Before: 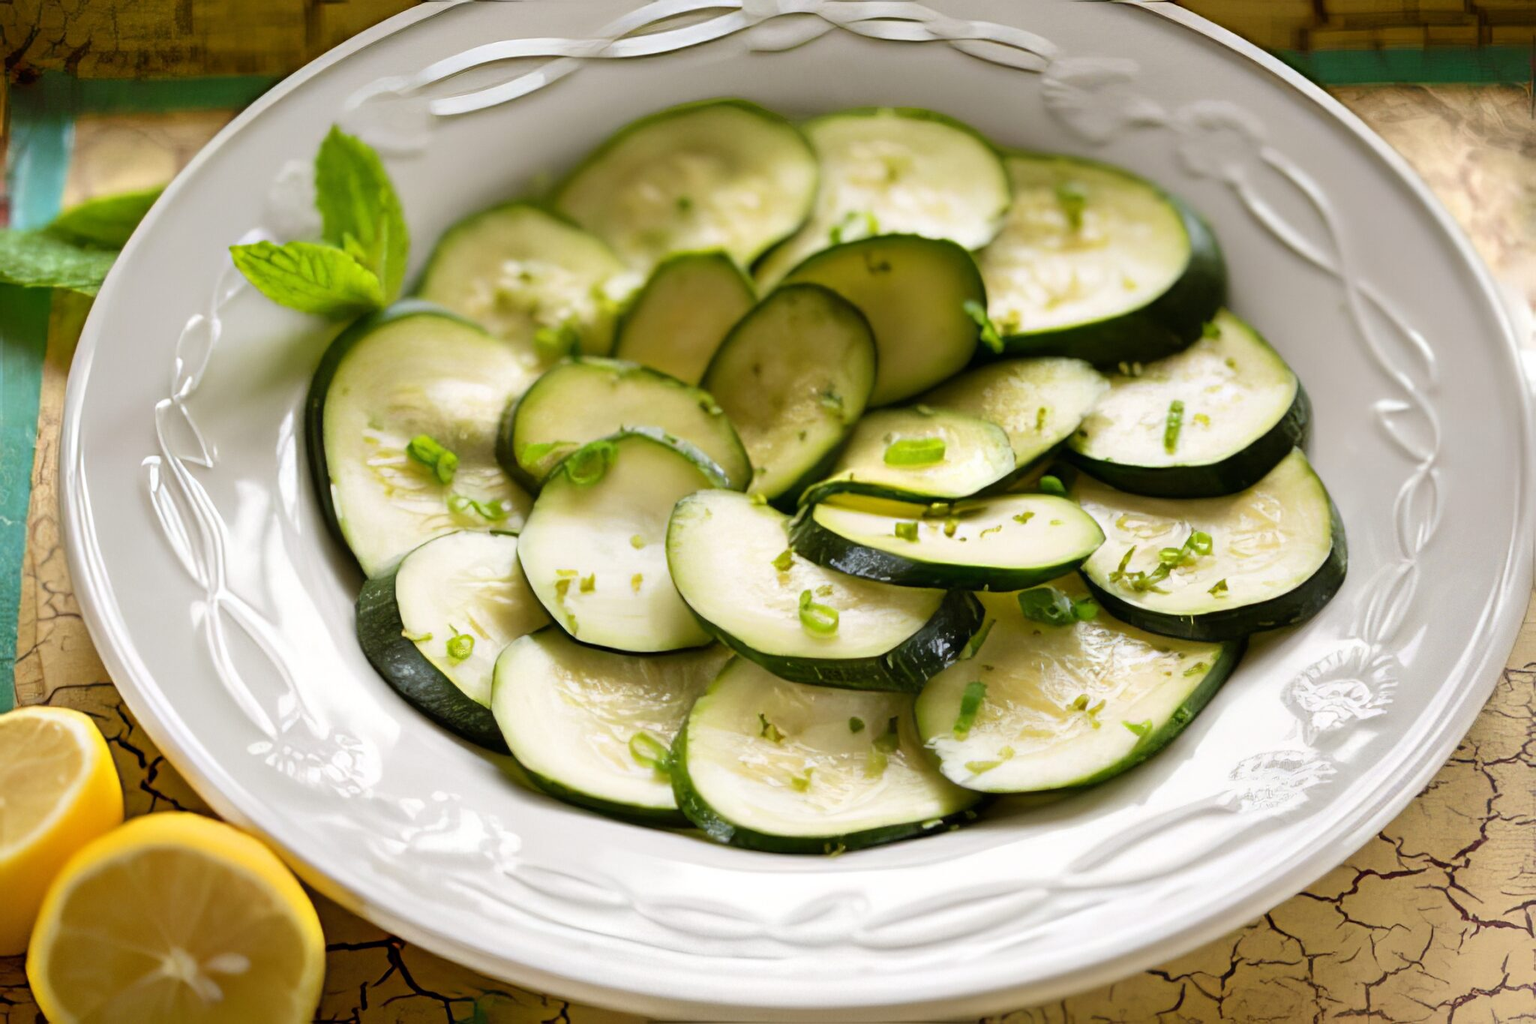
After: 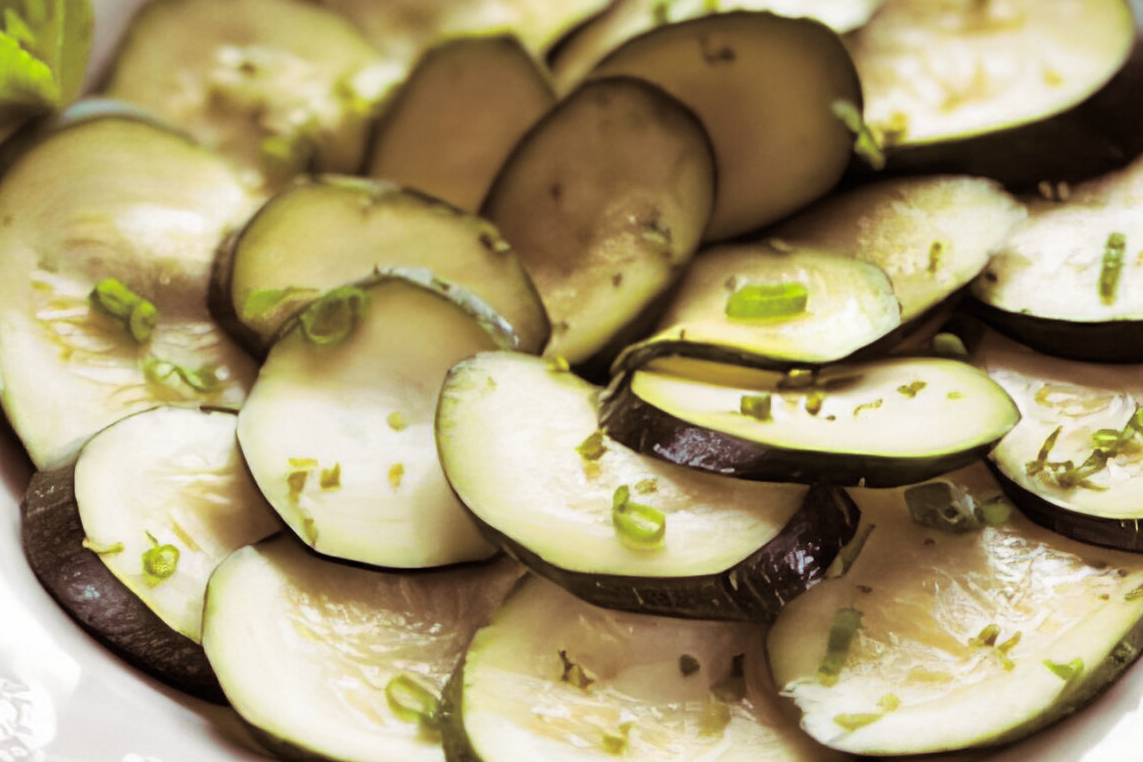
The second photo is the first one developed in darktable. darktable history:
crop and rotate: left 22.13%, top 22.054%, right 22.026%, bottom 22.102%
split-toning: shadows › saturation 0.41, highlights › saturation 0, compress 33.55%
